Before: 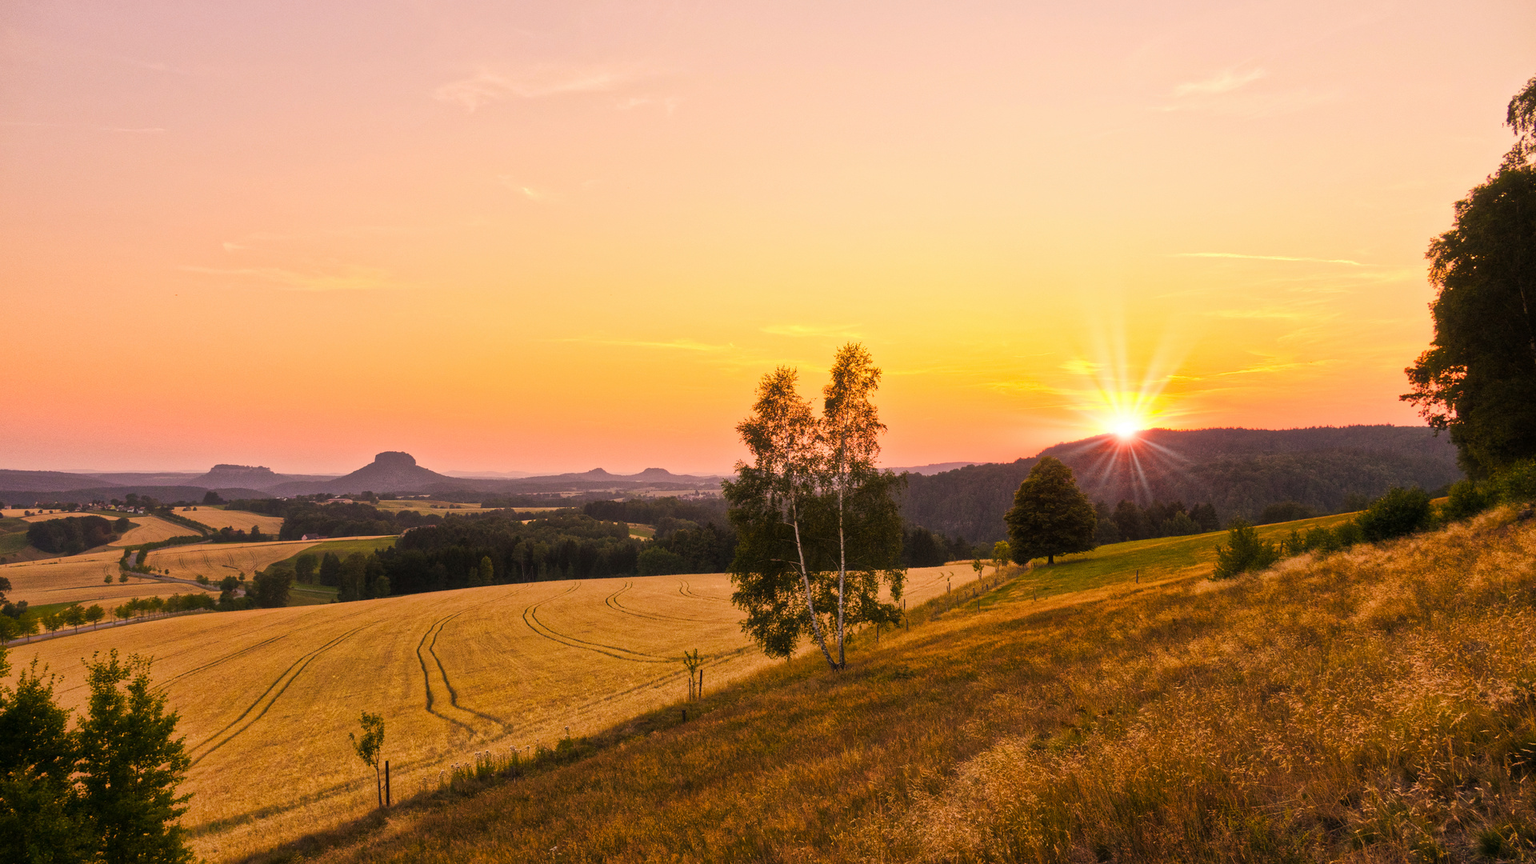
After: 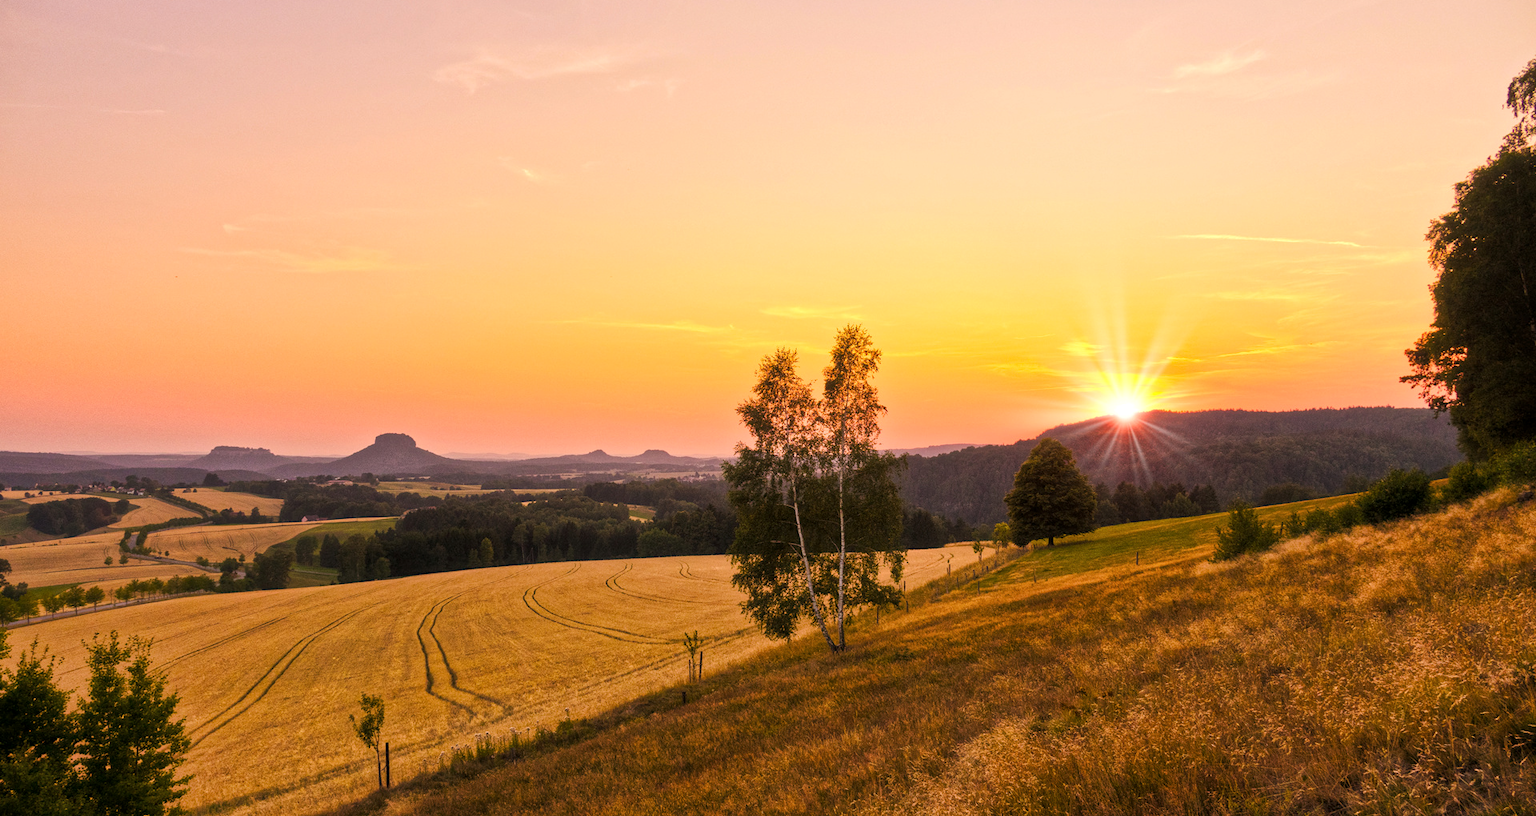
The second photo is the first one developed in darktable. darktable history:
local contrast: highlights 103%, shadows 98%, detail 120%, midtone range 0.2
crop and rotate: top 2.26%, bottom 3.221%
exposure: exposure 0.014 EV, compensate highlight preservation false
